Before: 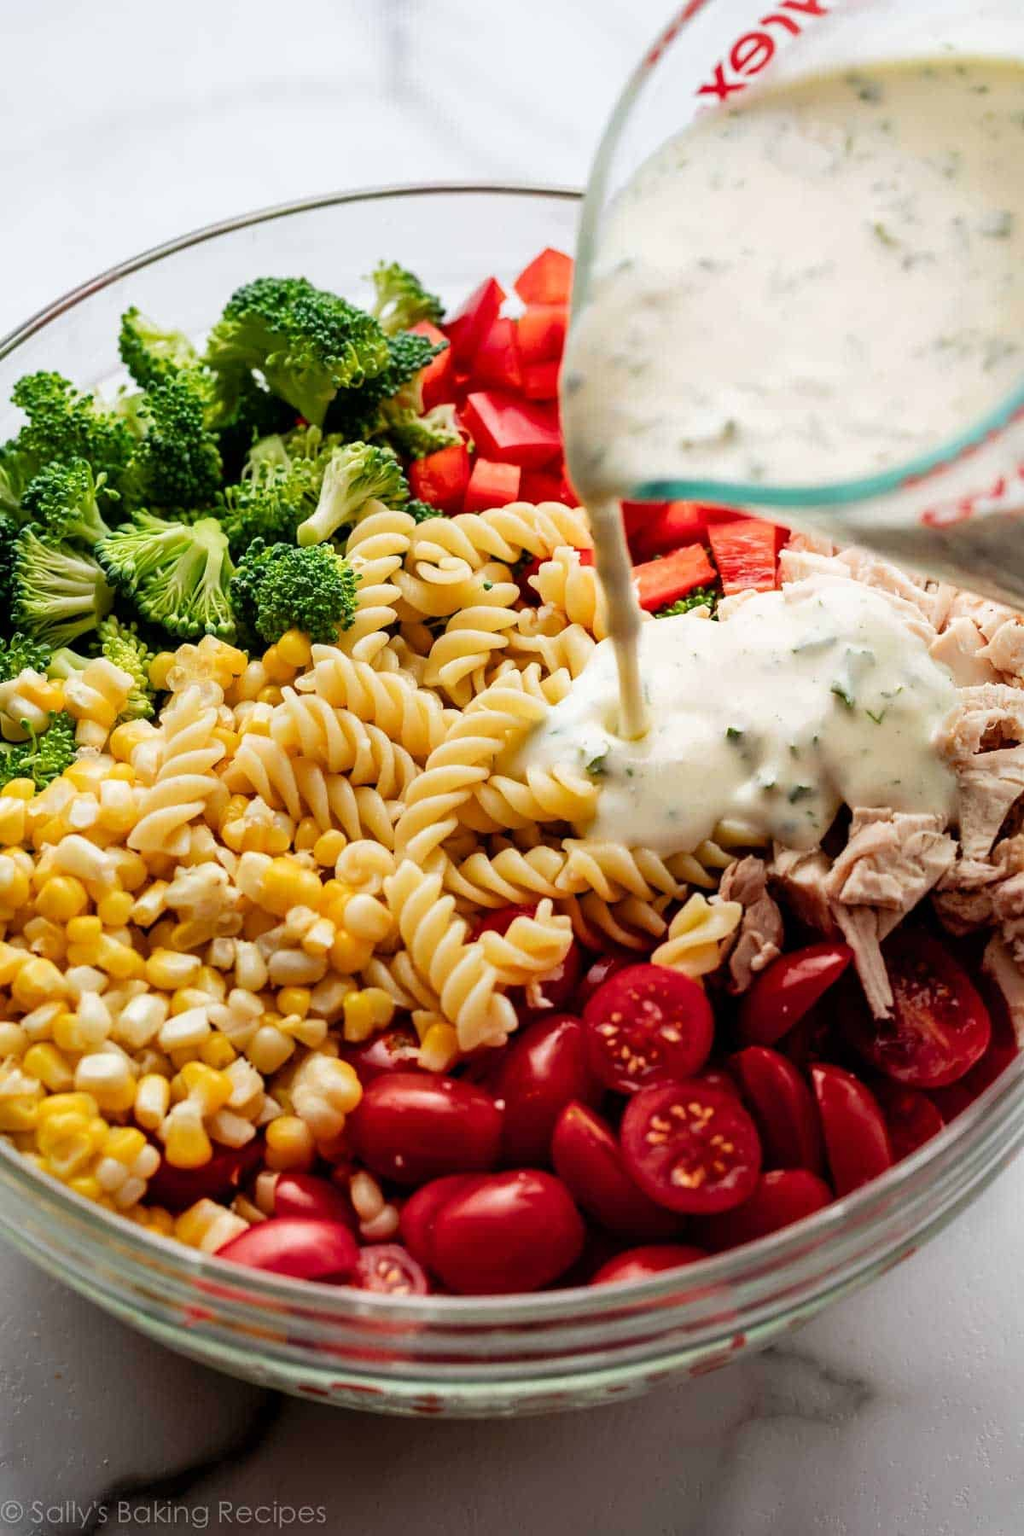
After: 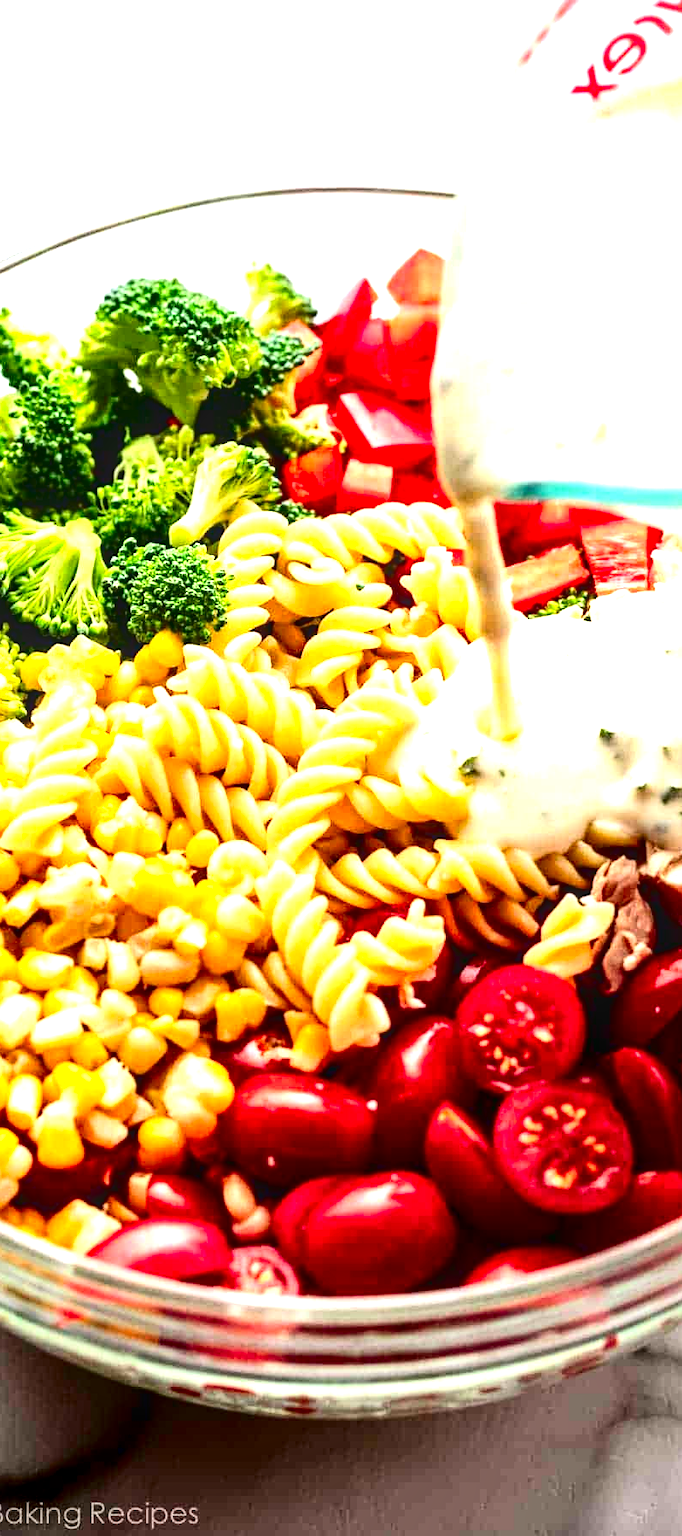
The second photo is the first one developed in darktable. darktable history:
tone curve: curves: ch0 [(0, 0) (0.004, 0.001) (0.133, 0.112) (0.325, 0.362) (0.832, 0.893) (1, 1)], color space Lab, independent channels, preserve colors none
contrast brightness saturation: contrast 0.127, brightness -0.243, saturation 0.149
exposure: black level correction 0, exposure 1.473 EV, compensate exposure bias true, compensate highlight preservation false
crop and rotate: left 12.53%, right 20.877%
local contrast: on, module defaults
